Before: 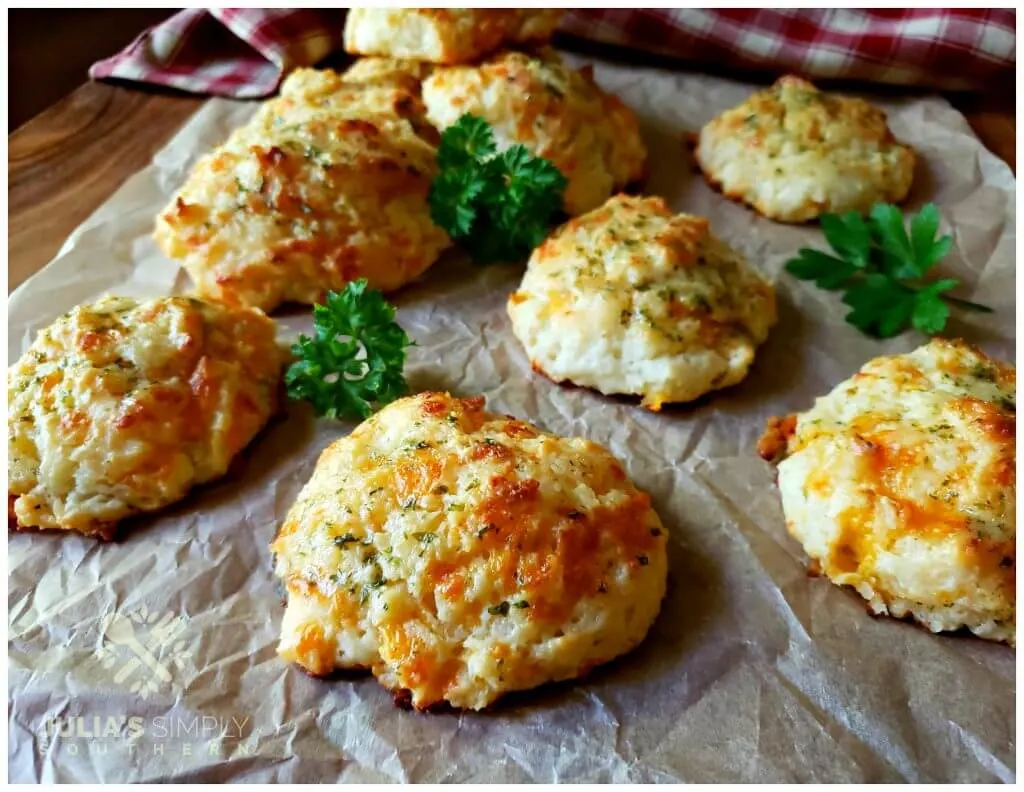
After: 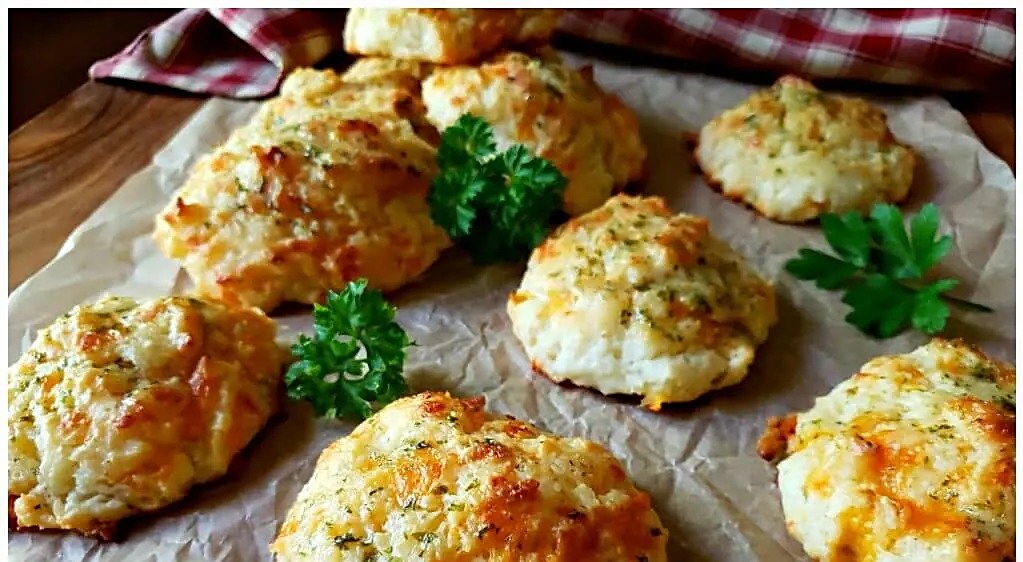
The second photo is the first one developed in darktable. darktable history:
crop: right 0.001%, bottom 29.006%
sharpen: on, module defaults
